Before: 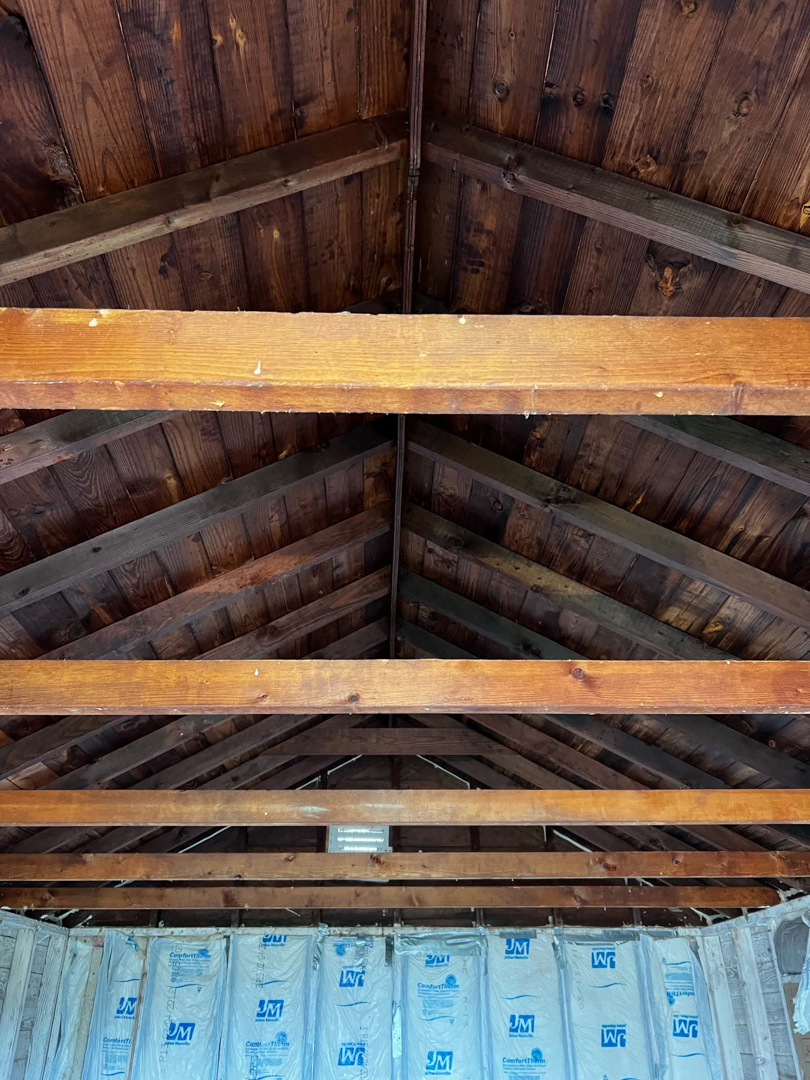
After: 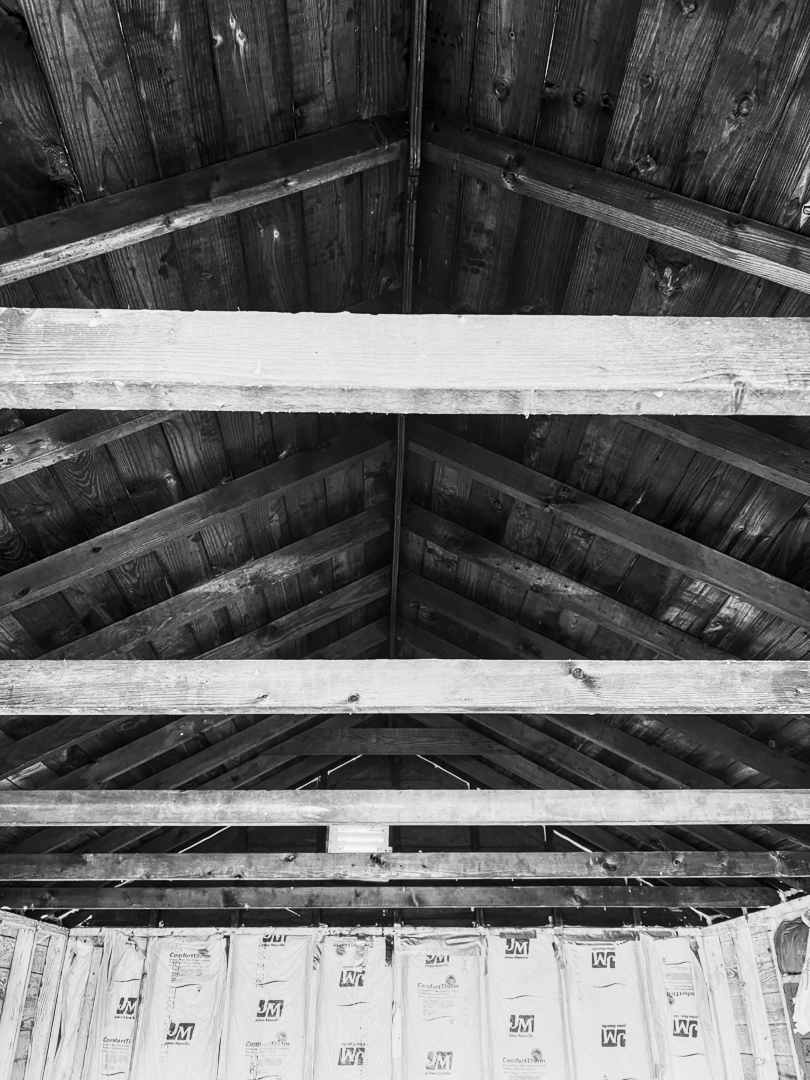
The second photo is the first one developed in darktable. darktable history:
monochrome: a 32, b 64, size 2.3
local contrast: on, module defaults
white balance: red 0.924, blue 1.095
contrast brightness saturation: contrast 0.62, brightness 0.34, saturation 0.14
